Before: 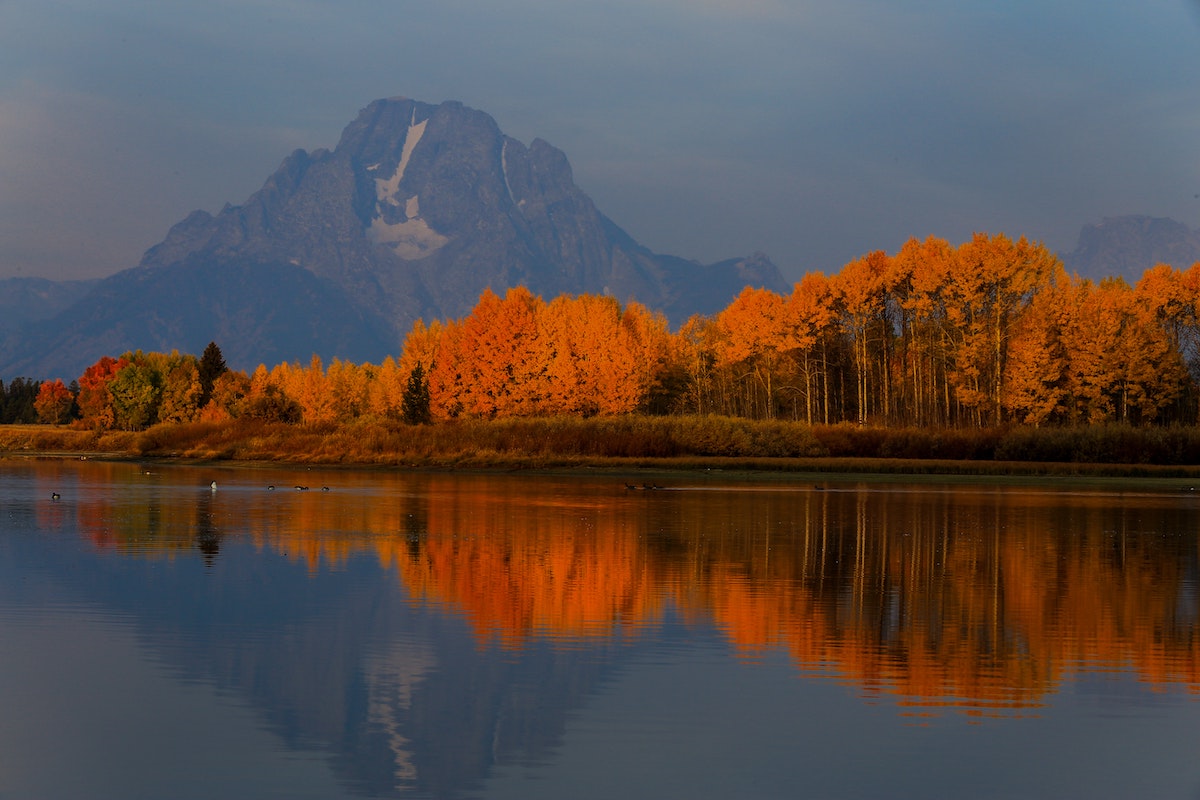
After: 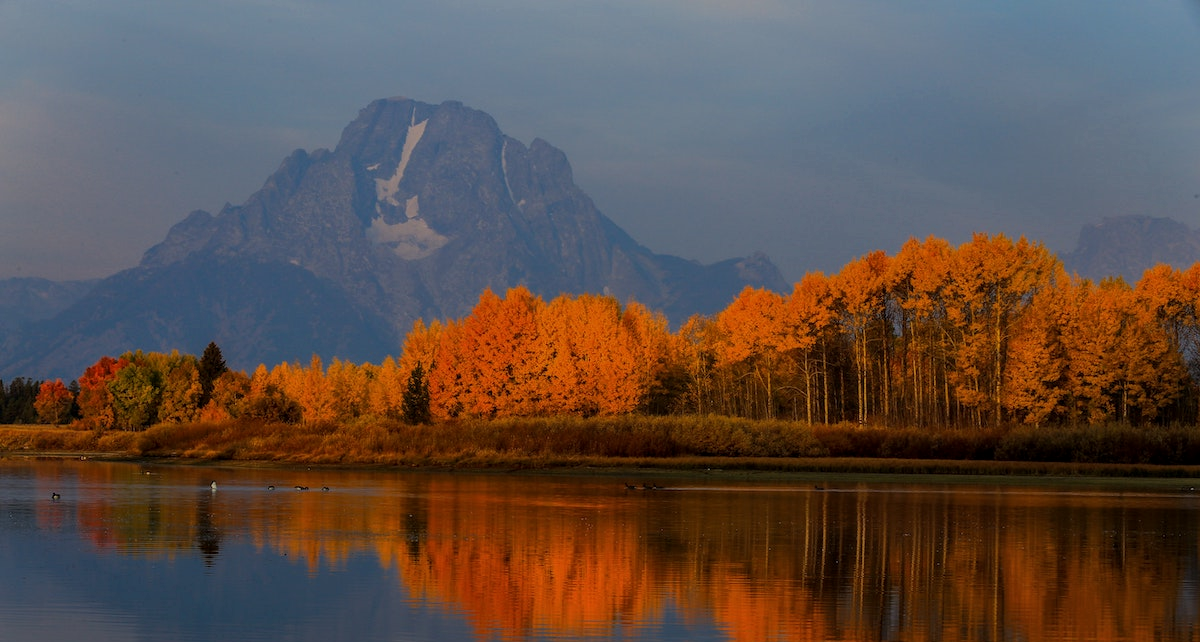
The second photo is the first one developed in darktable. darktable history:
crop: bottom 19.644%
local contrast: detail 110%
